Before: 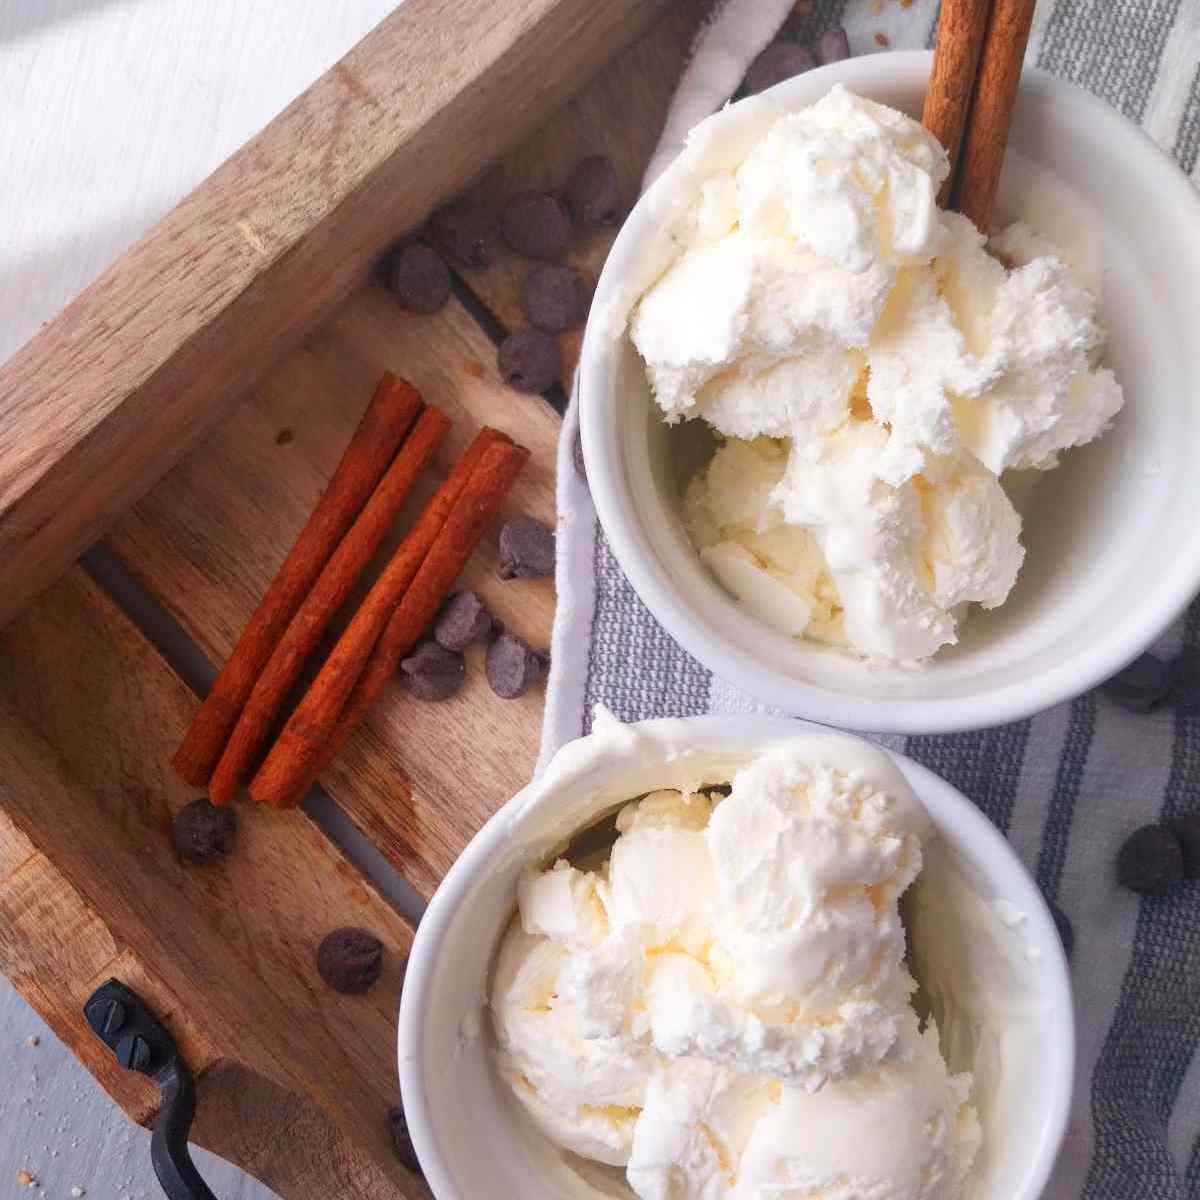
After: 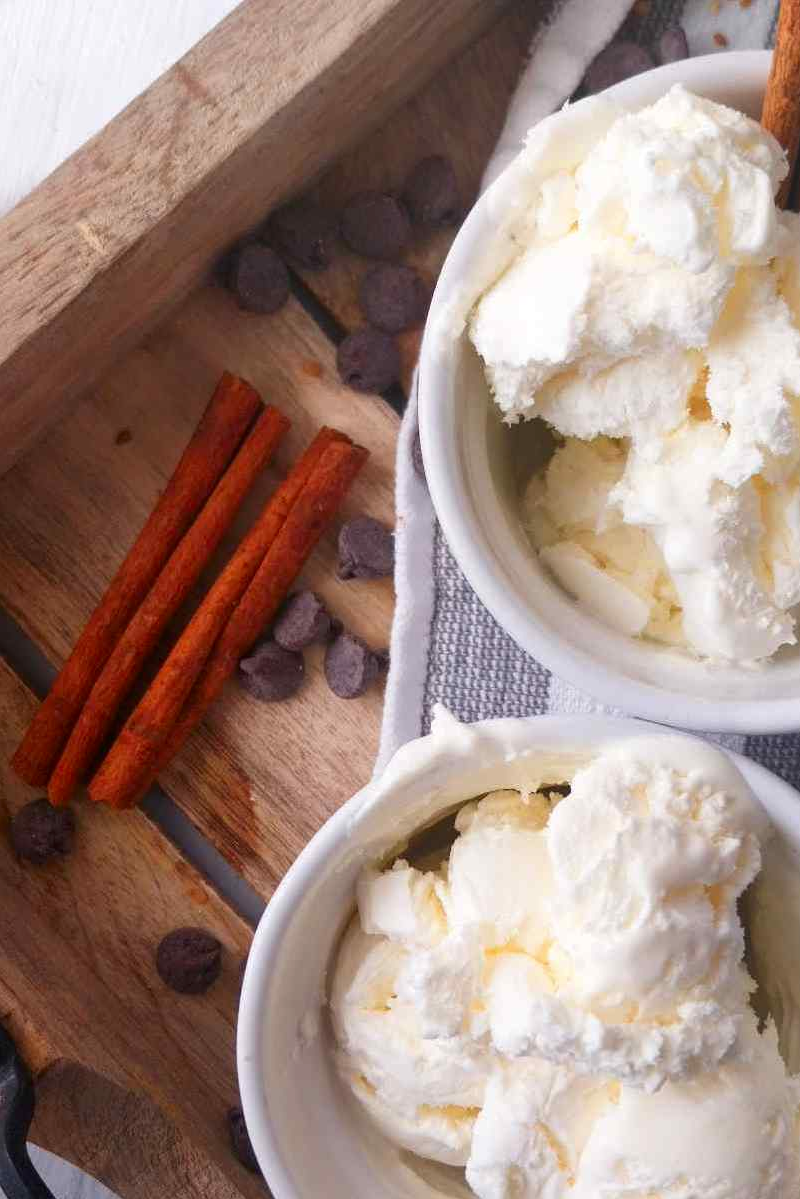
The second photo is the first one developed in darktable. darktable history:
contrast brightness saturation: contrast 0.026, brightness -0.042
crop and rotate: left 13.42%, right 19.899%
